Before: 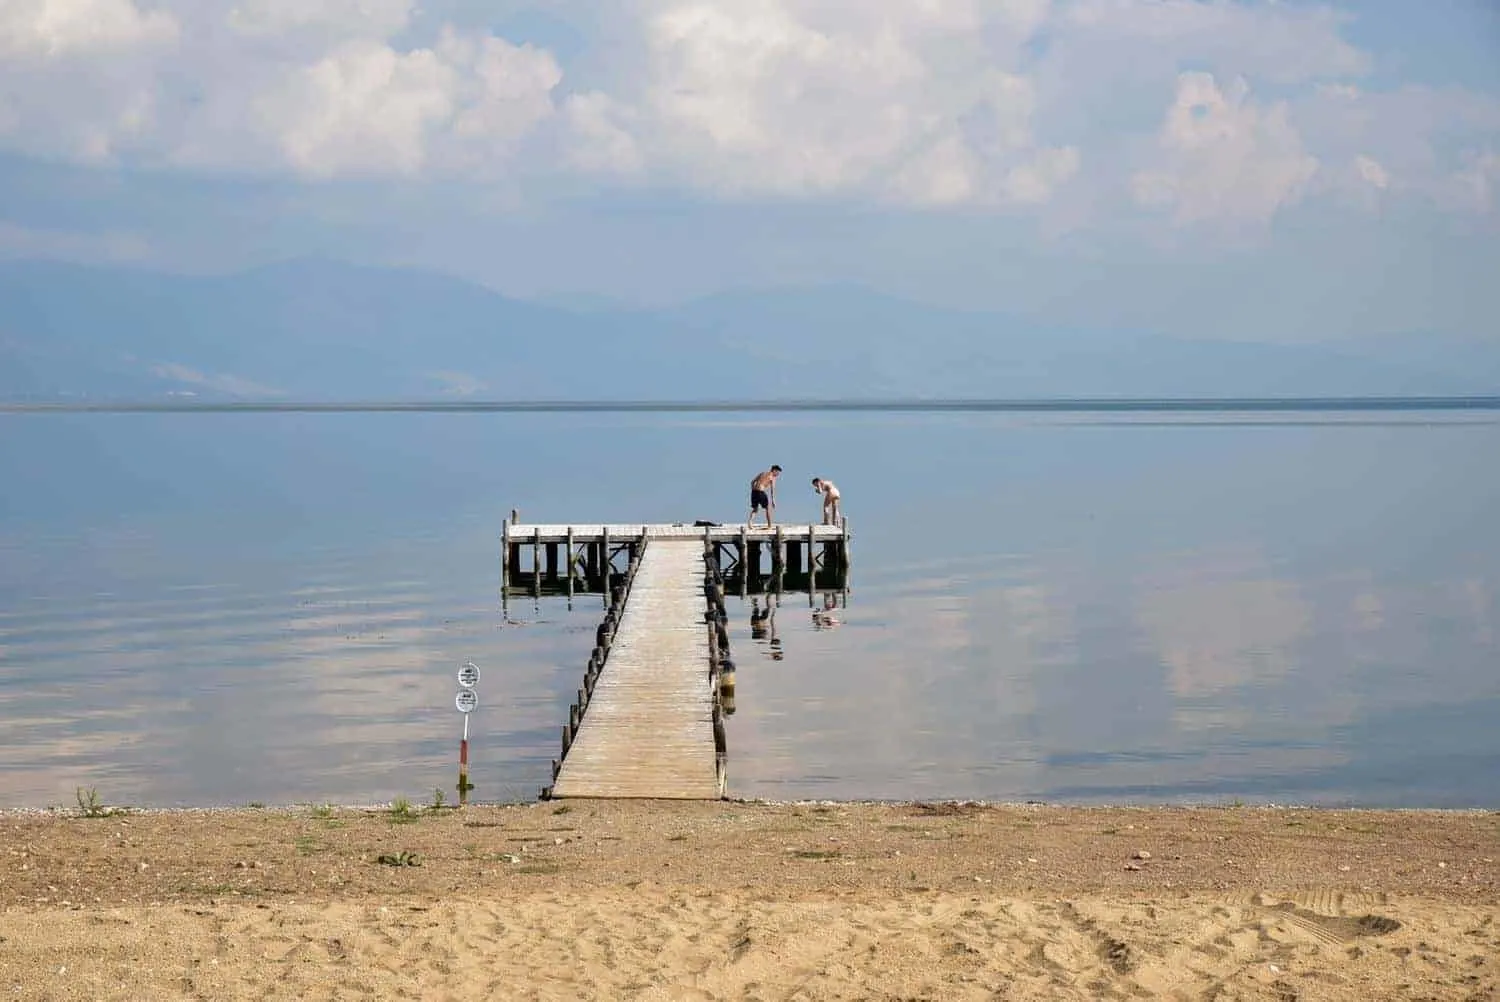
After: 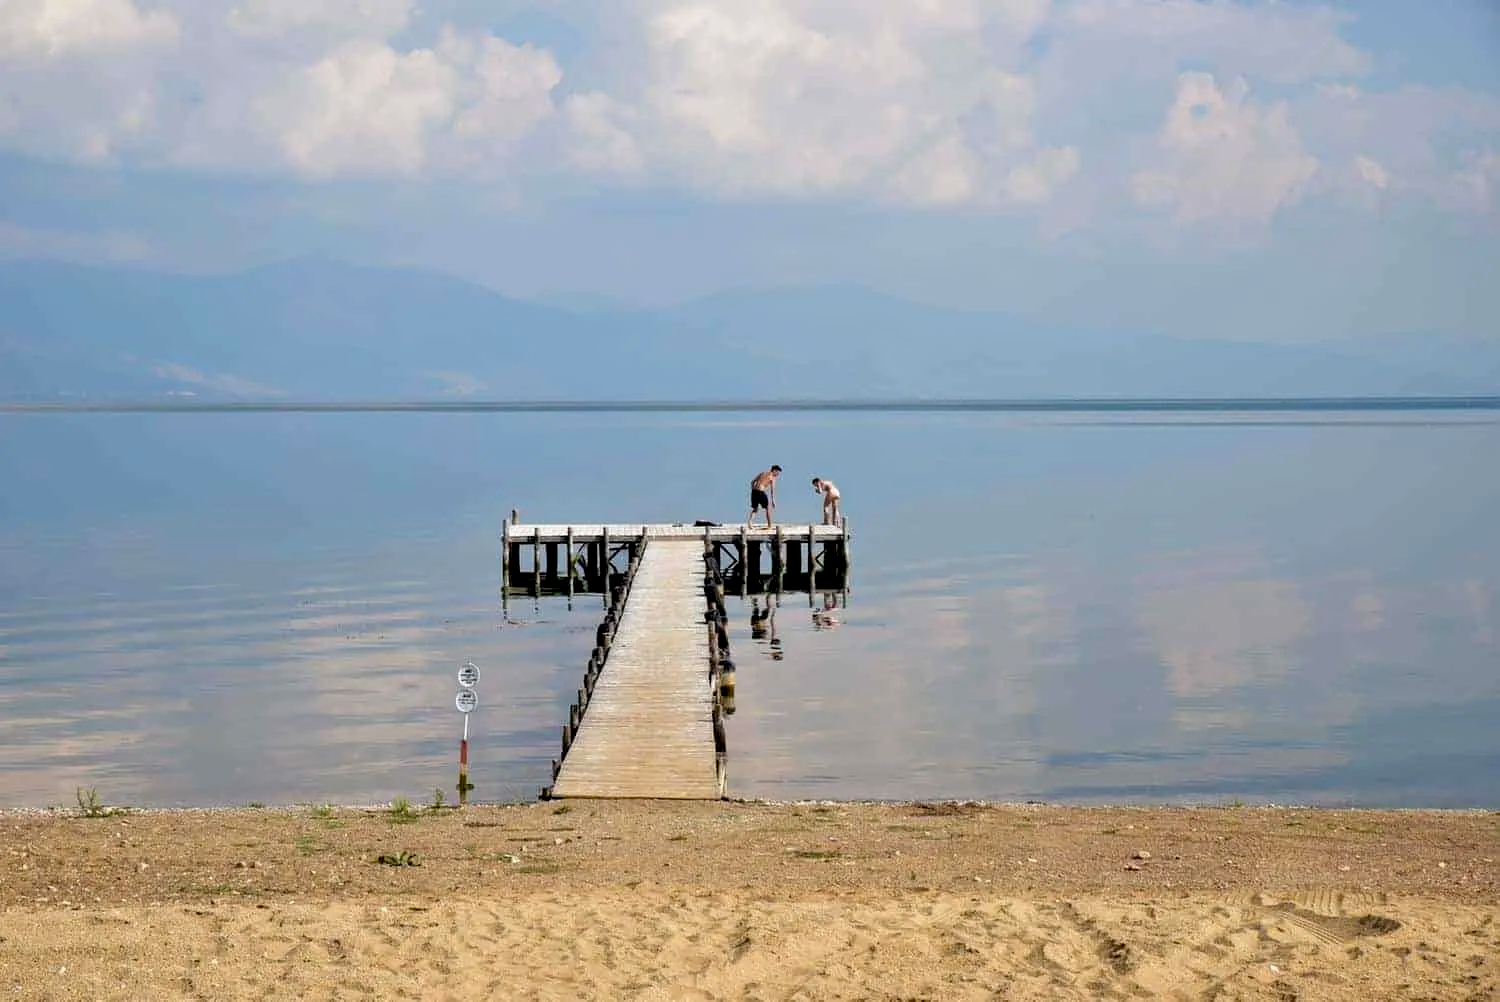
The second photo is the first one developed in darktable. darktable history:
exposure: black level correction 0.01, exposure 0.011 EV, compensate highlight preservation false
color balance rgb: perceptual saturation grading › global saturation 0.21%, global vibrance 20%
